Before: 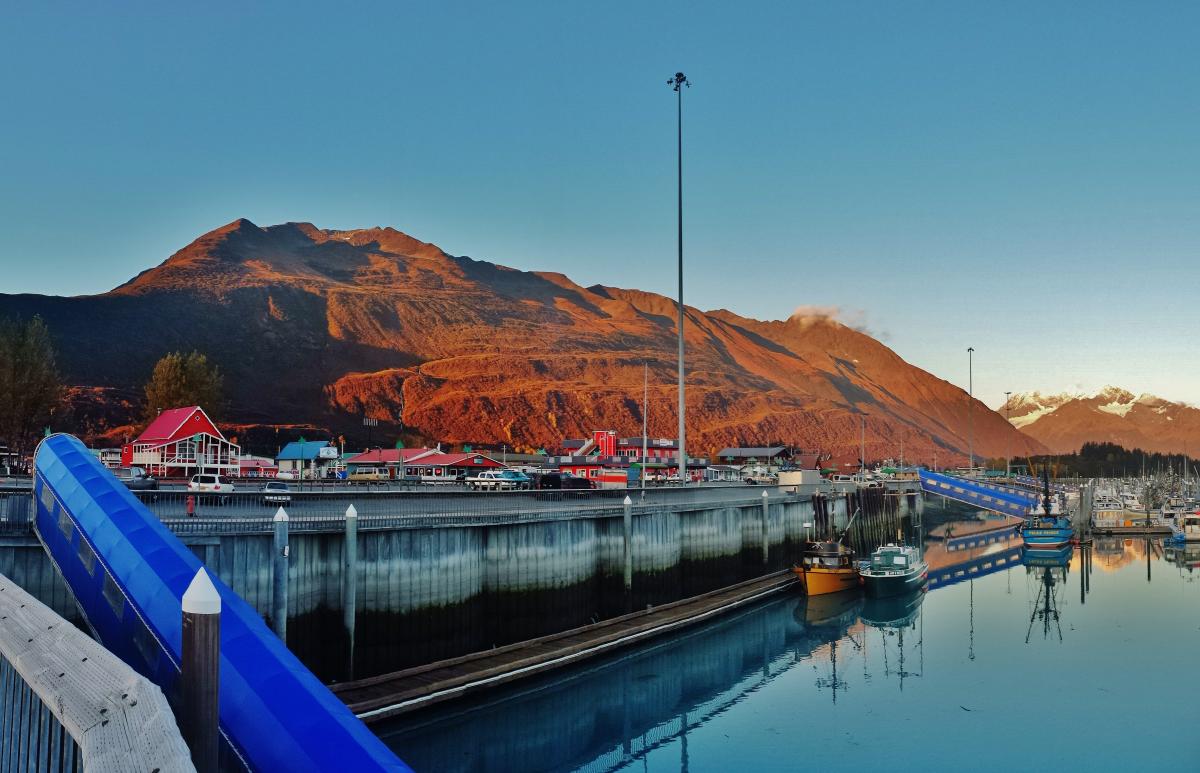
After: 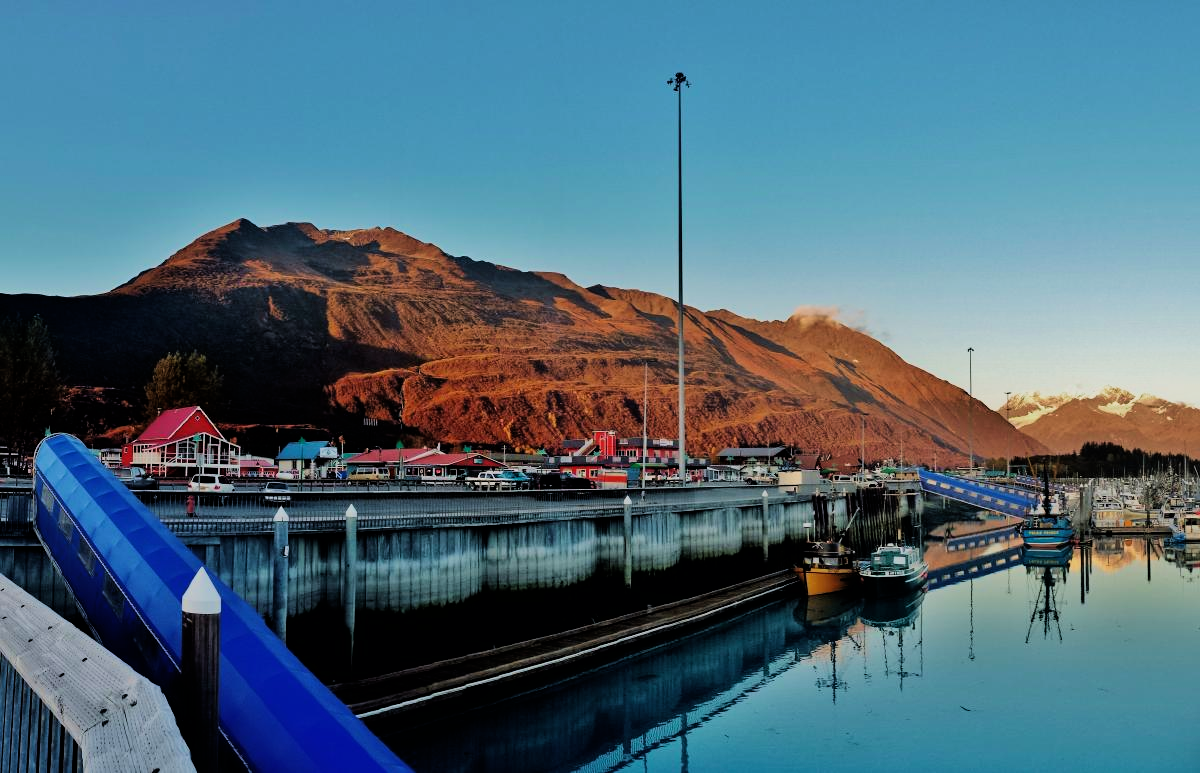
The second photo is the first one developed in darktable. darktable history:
filmic rgb: black relative exposure -5.02 EV, white relative exposure 3.97 EV, hardness 2.88, contrast 1.298, highlights saturation mix -29.51%
velvia: on, module defaults
